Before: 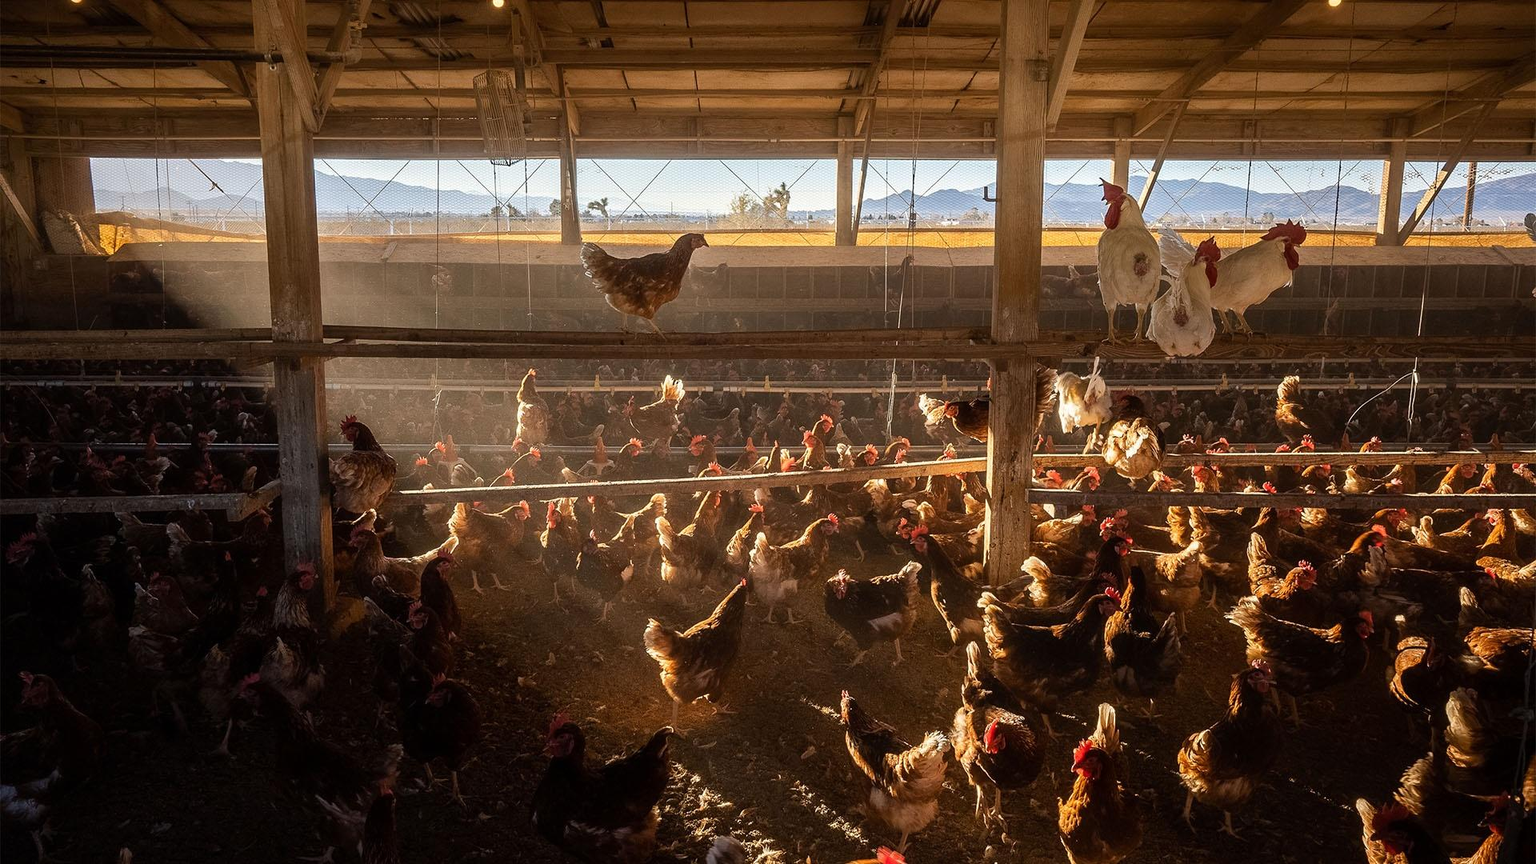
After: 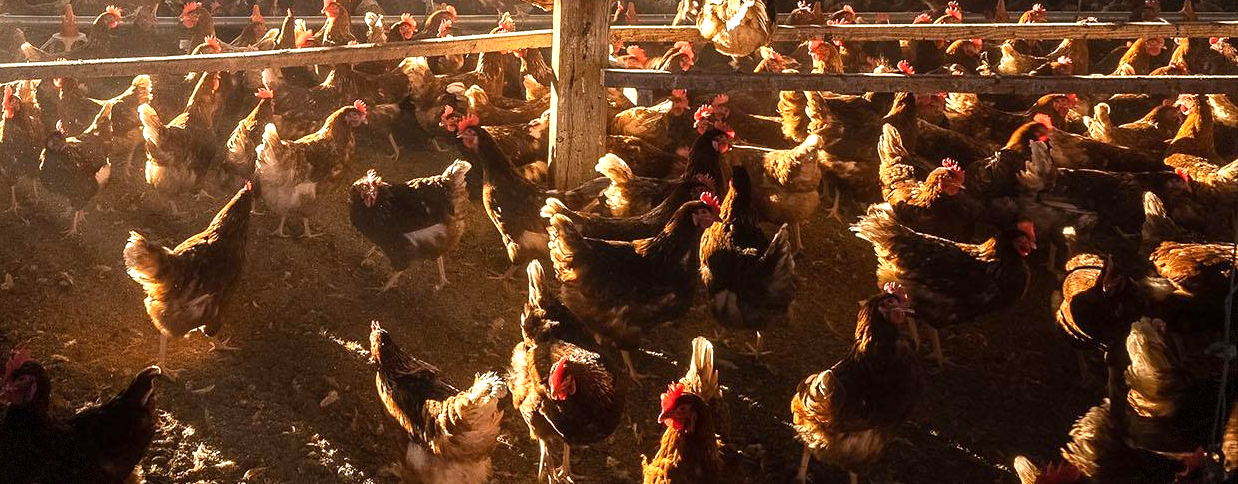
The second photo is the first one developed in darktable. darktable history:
exposure: black level correction 0, exposure 0.7 EV, compensate exposure bias true, compensate highlight preservation false
vignetting: fall-off start 100%, brightness -0.406, saturation -0.3, width/height ratio 1.324, dithering 8-bit output, unbound false
crop and rotate: left 35.509%, top 50.238%, bottom 4.934%
